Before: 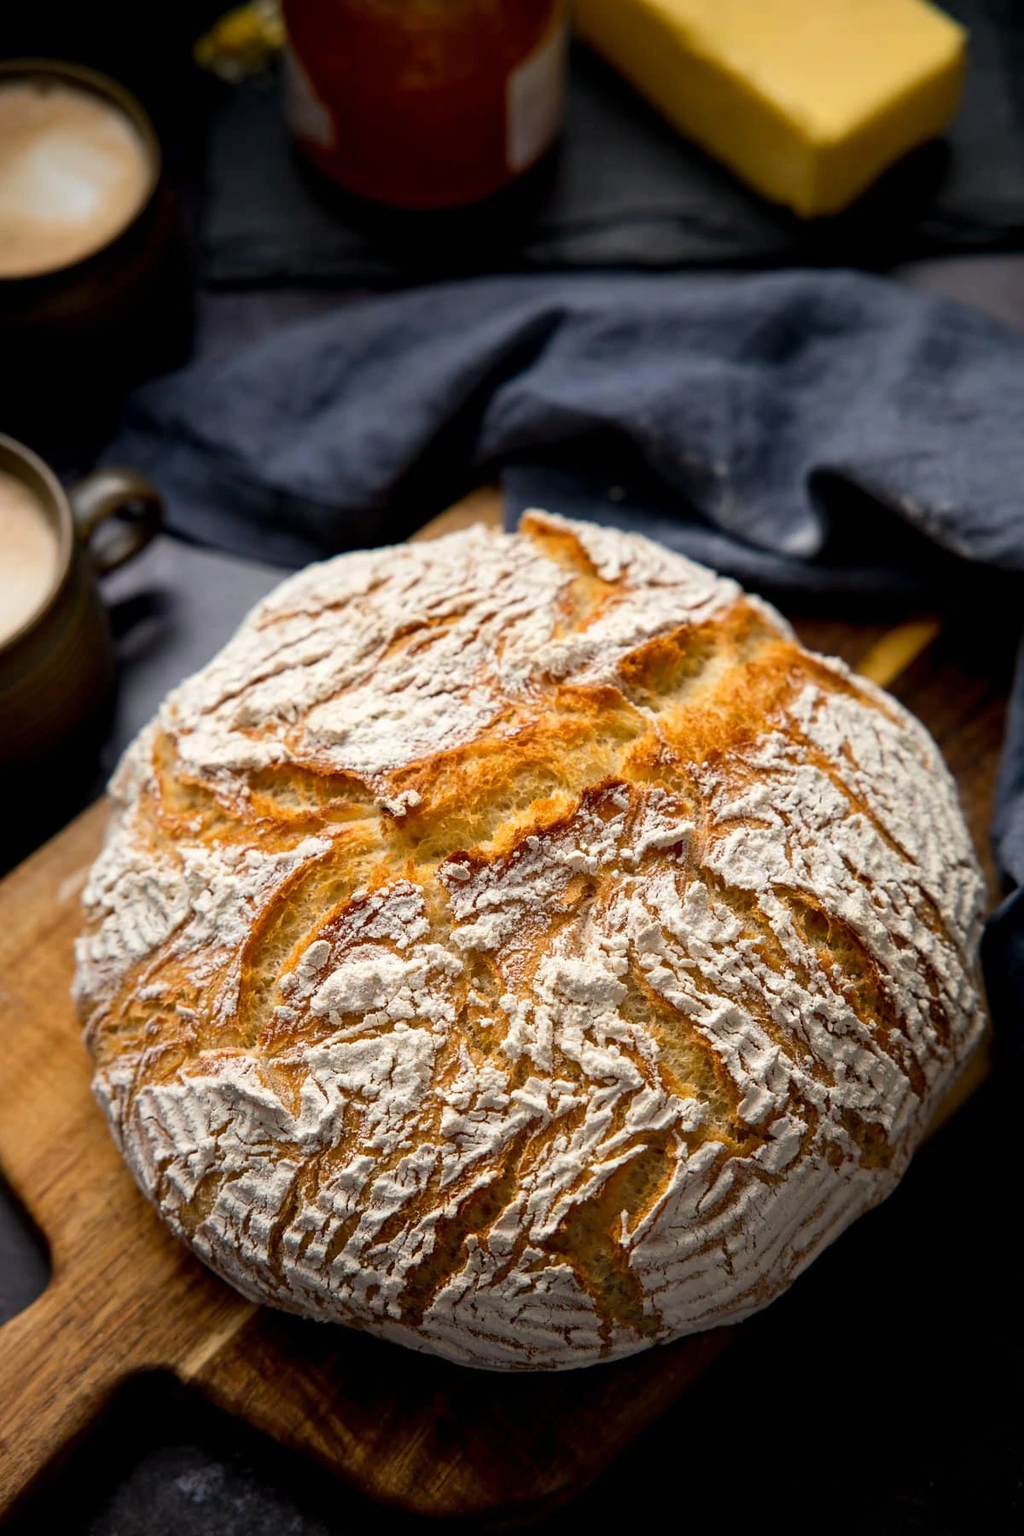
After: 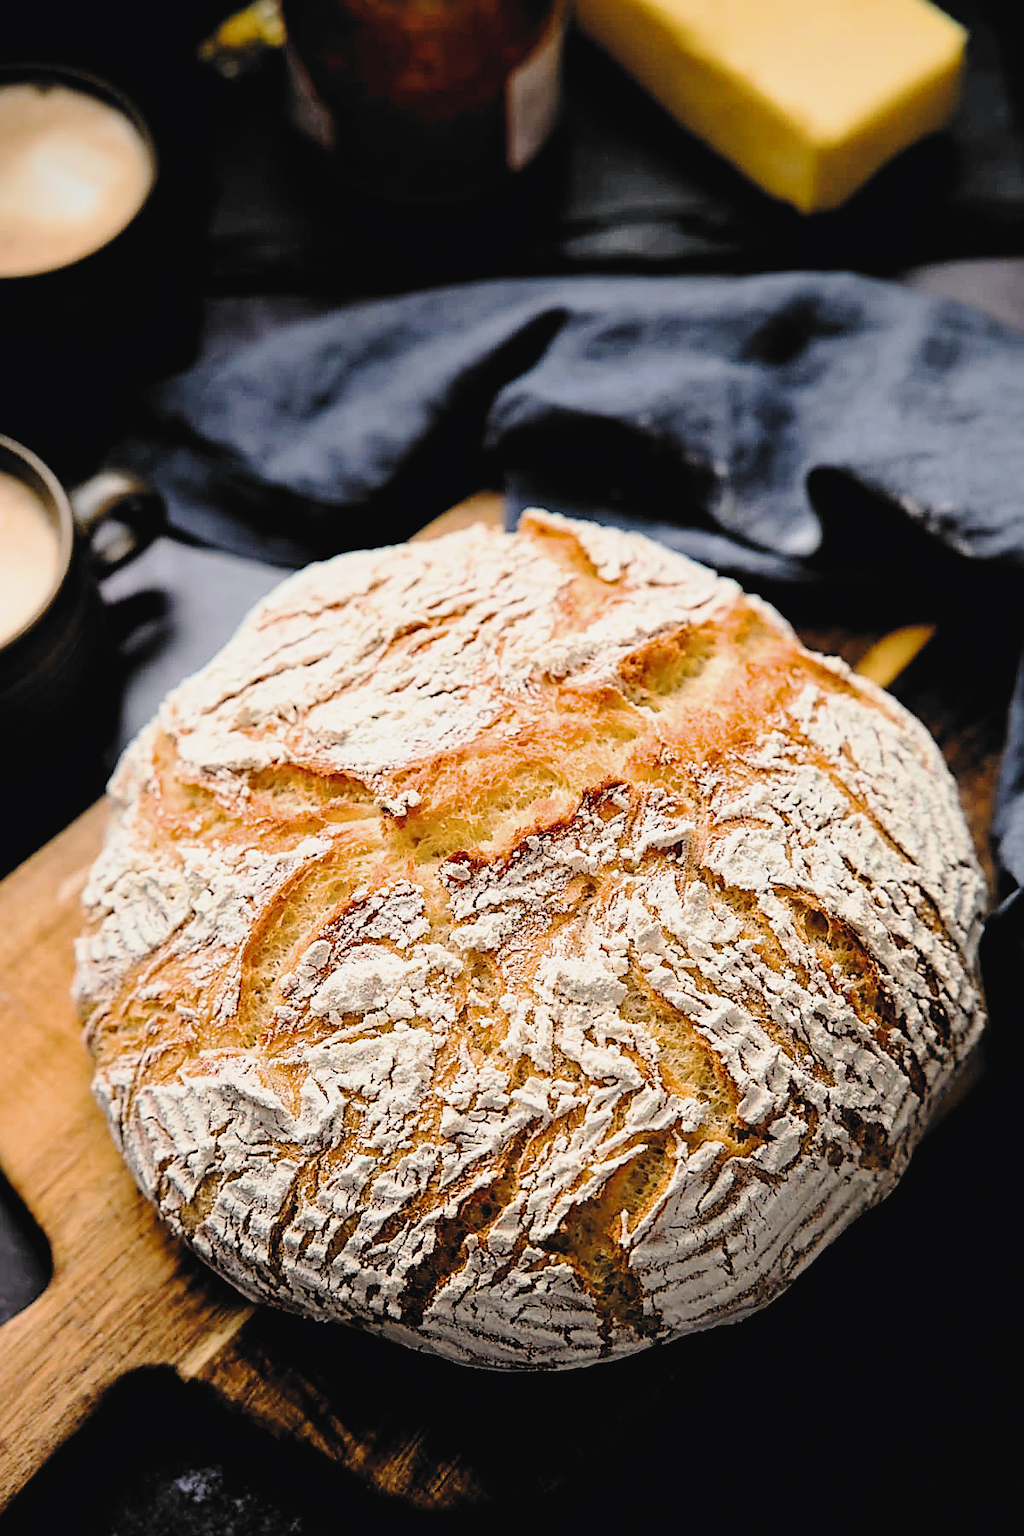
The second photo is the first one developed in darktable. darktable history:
tone curve: curves: ch0 [(0, 0.026) (0.175, 0.178) (0.463, 0.502) (0.796, 0.764) (1, 0.961)]; ch1 [(0, 0) (0.437, 0.398) (0.469, 0.472) (0.505, 0.504) (0.553, 0.552) (1, 1)]; ch2 [(0, 0) (0.505, 0.495) (0.579, 0.579) (1, 1)], preserve colors none
exposure: exposure 0.942 EV, compensate highlight preservation false
sharpen: amount 0.893
filmic rgb: black relative exposure -5.04 EV, white relative exposure 3.97 EV, hardness 2.88, contrast 1.3, highlights saturation mix -29.73%, color science v6 (2022)
